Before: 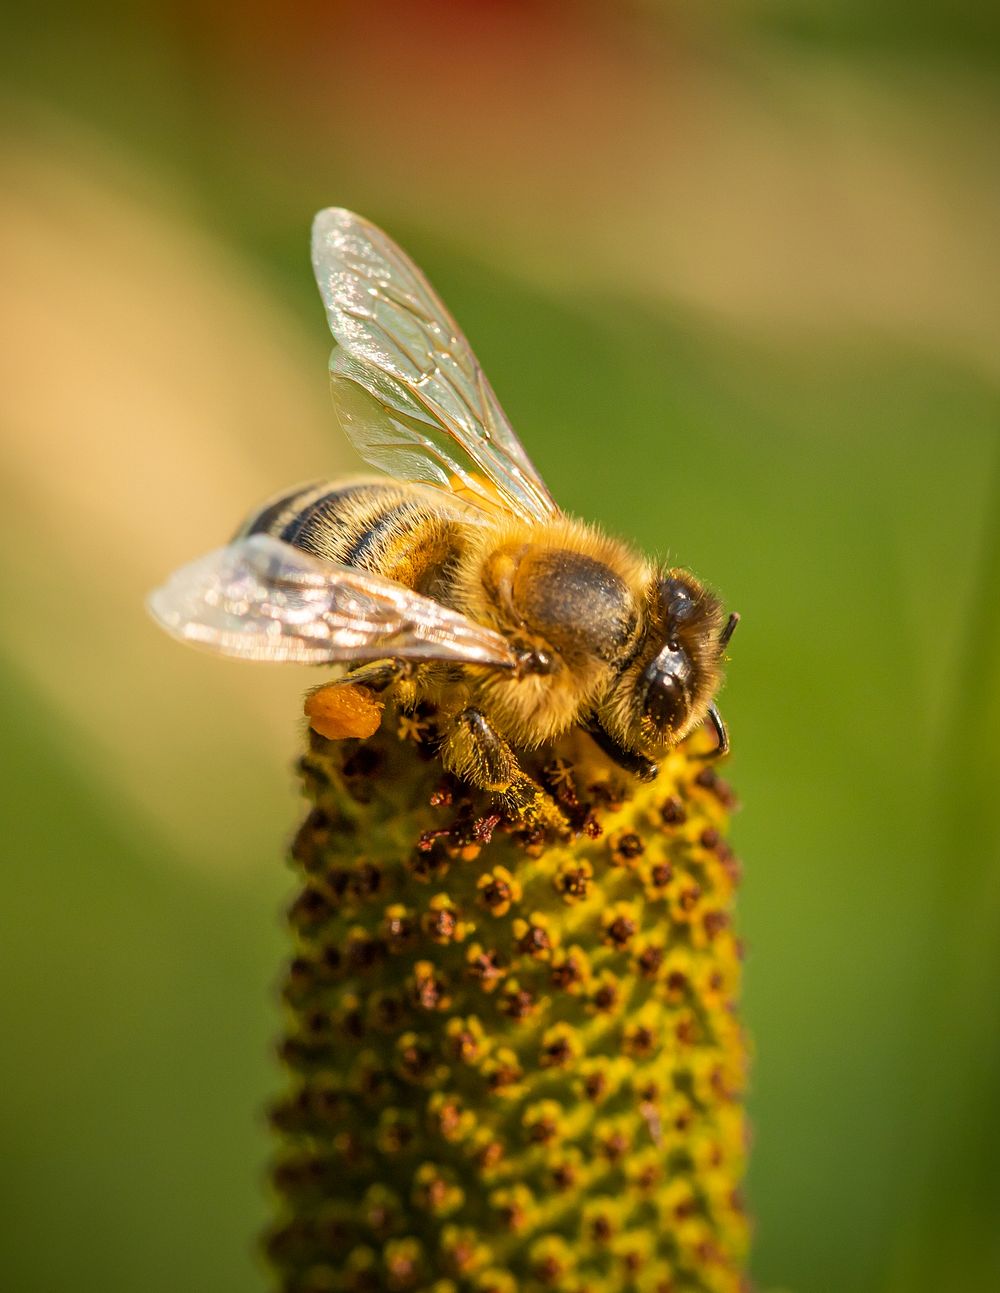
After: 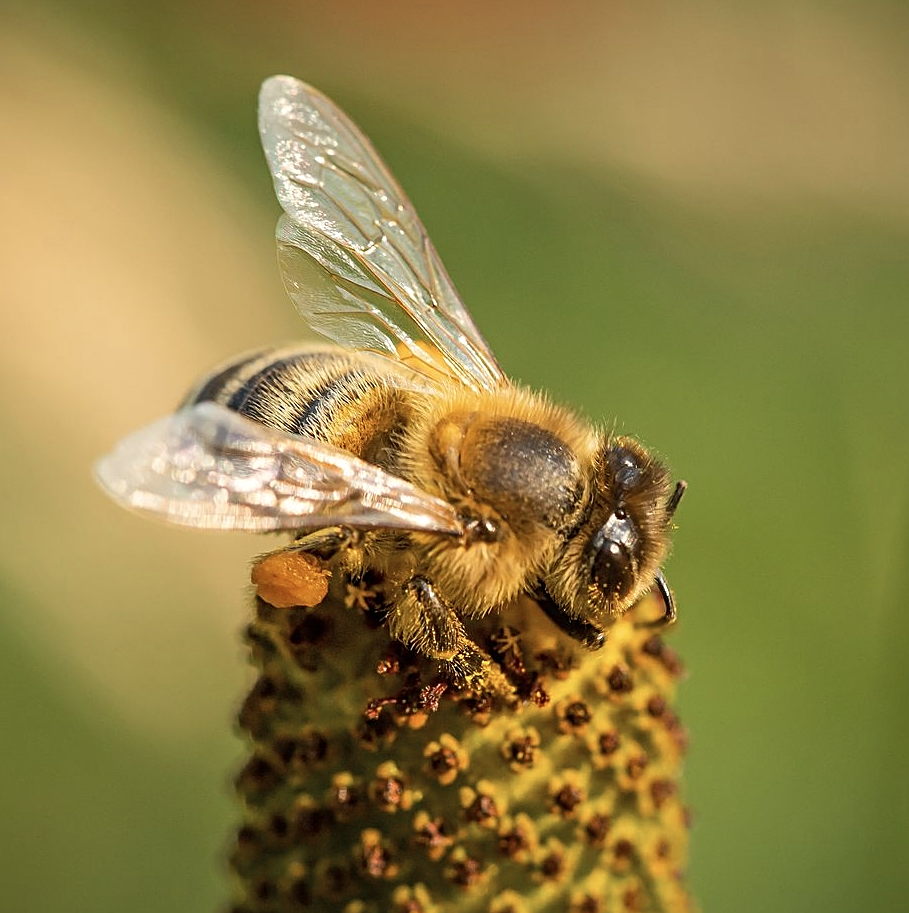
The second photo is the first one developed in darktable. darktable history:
color correction: highlights b* 3.02
tone equalizer: mask exposure compensation -0.493 EV
sharpen: on, module defaults
color zones: curves: ch0 [(0, 0.5) (0.143, 0.5) (0.286, 0.5) (0.429, 0.504) (0.571, 0.5) (0.714, 0.509) (0.857, 0.5) (1, 0.5)]; ch1 [(0, 0.425) (0.143, 0.425) (0.286, 0.375) (0.429, 0.405) (0.571, 0.5) (0.714, 0.47) (0.857, 0.425) (1, 0.435)]; ch2 [(0, 0.5) (0.143, 0.5) (0.286, 0.5) (0.429, 0.517) (0.571, 0.5) (0.714, 0.51) (0.857, 0.5) (1, 0.5)]
crop: left 5.365%, top 10.26%, right 3.727%, bottom 19.063%
